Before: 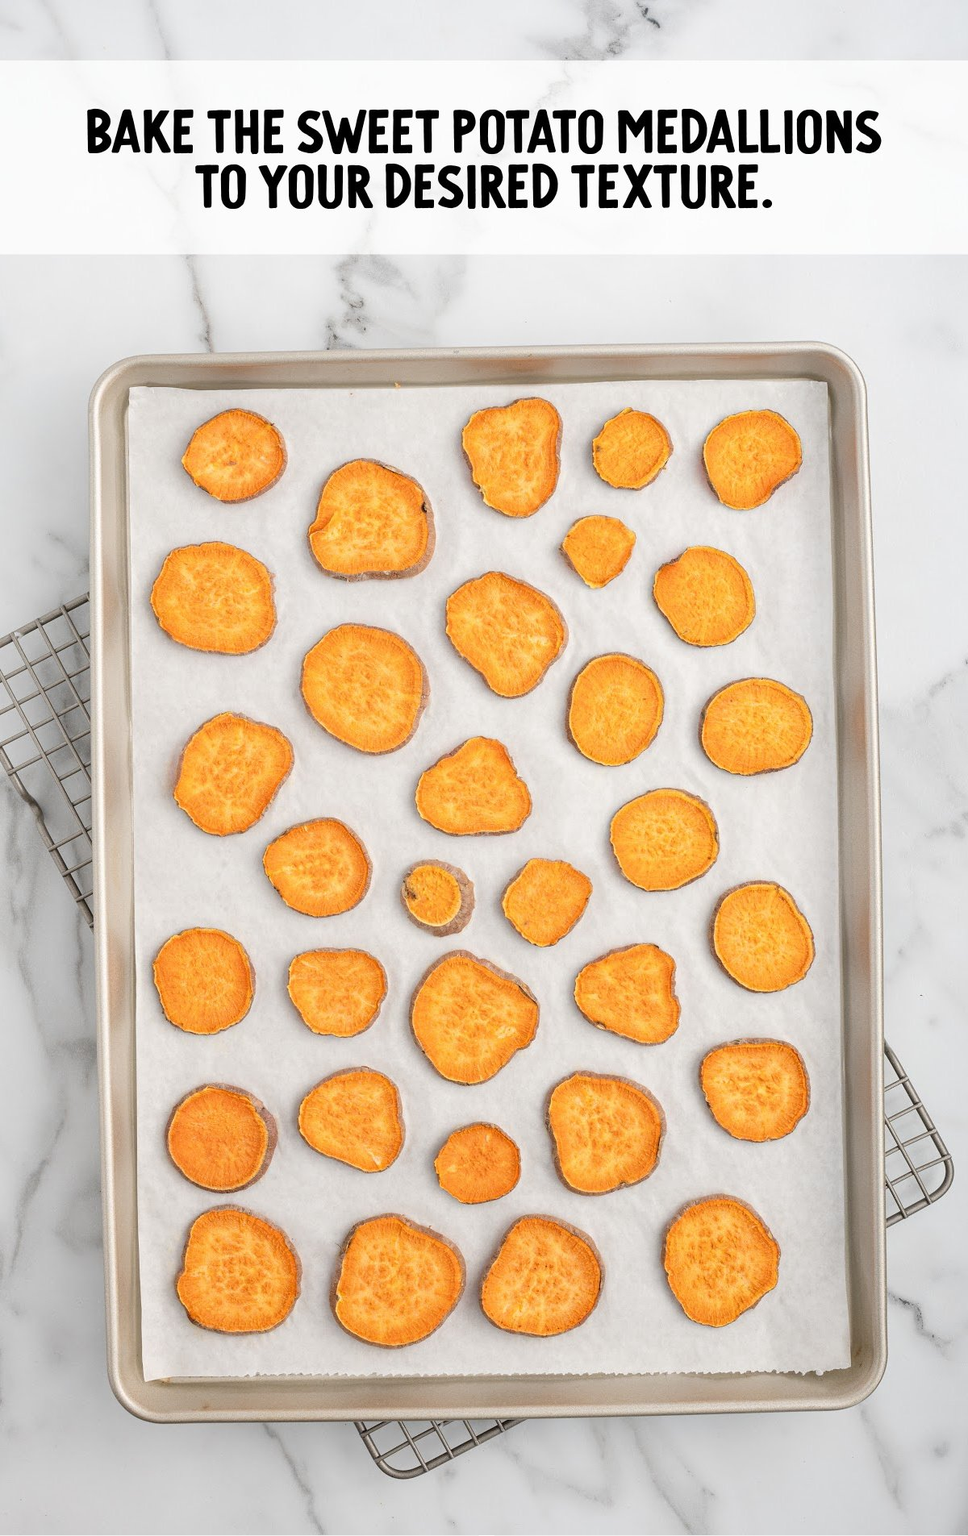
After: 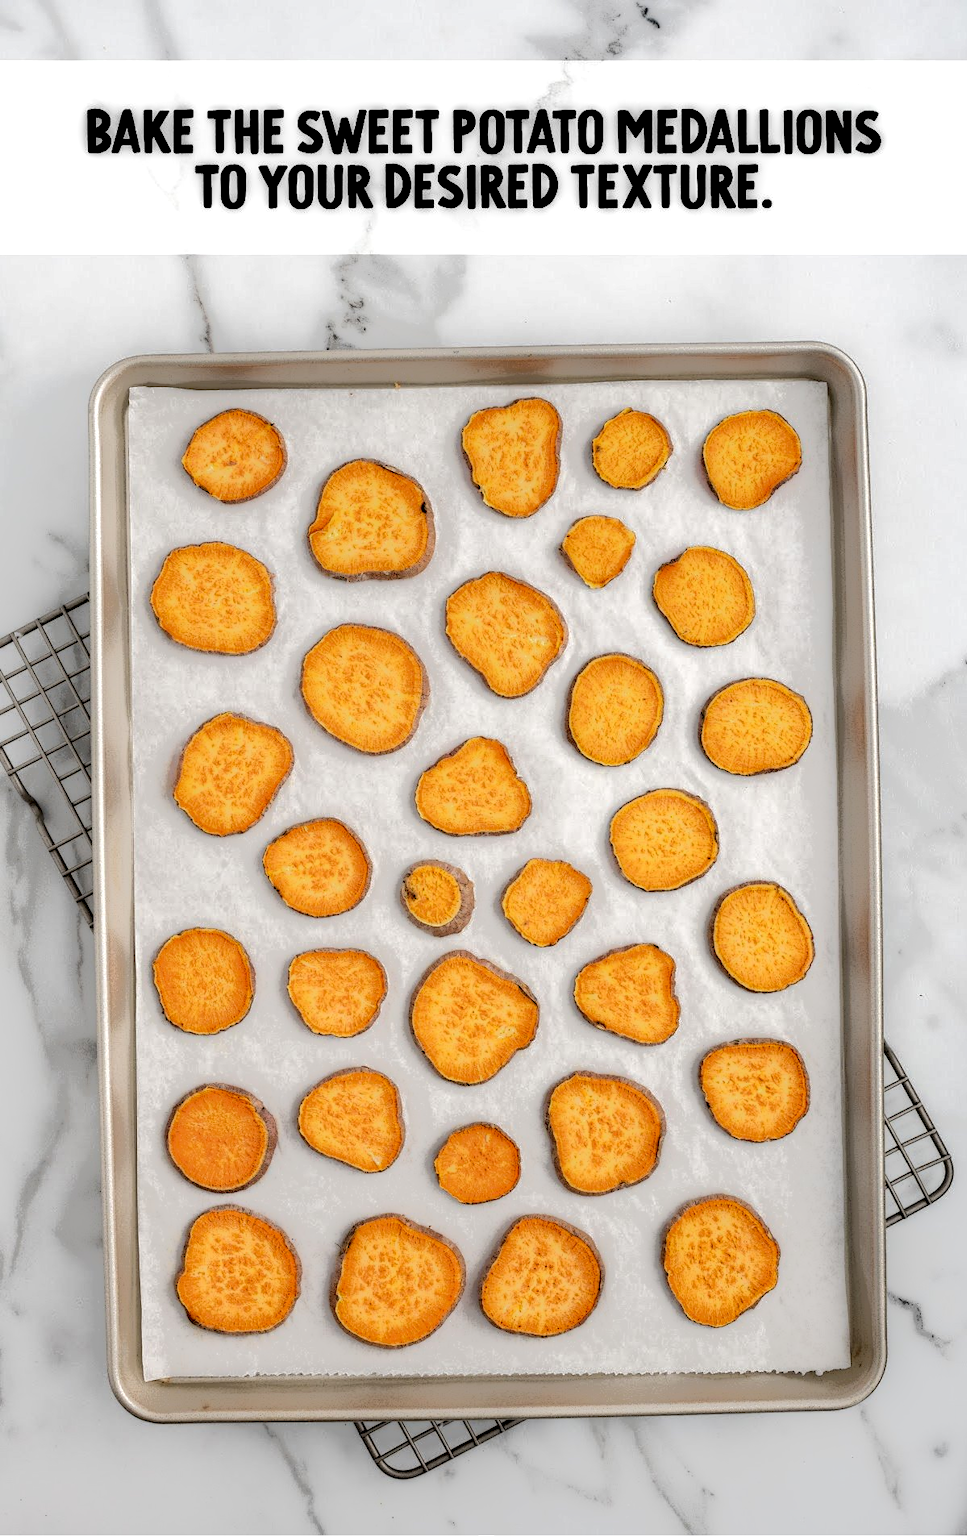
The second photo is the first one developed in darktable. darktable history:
sharpen: amount 0.2
exposure: exposure 0.2 EV, compensate highlight preservation false
local contrast: highlights 0%, shadows 198%, detail 164%, midtone range 0.001
tone equalizer: on, module defaults
